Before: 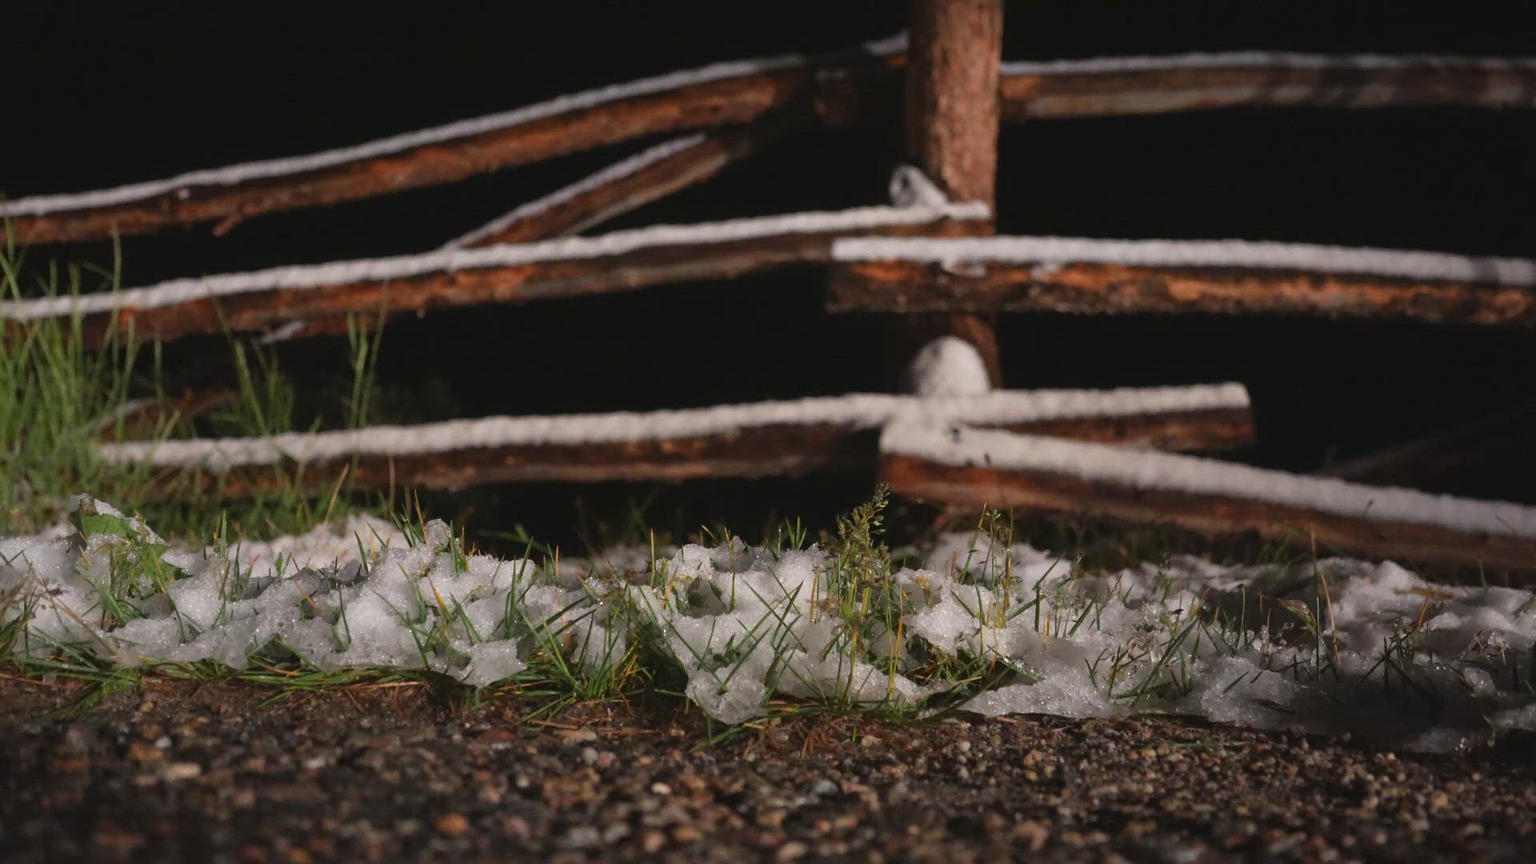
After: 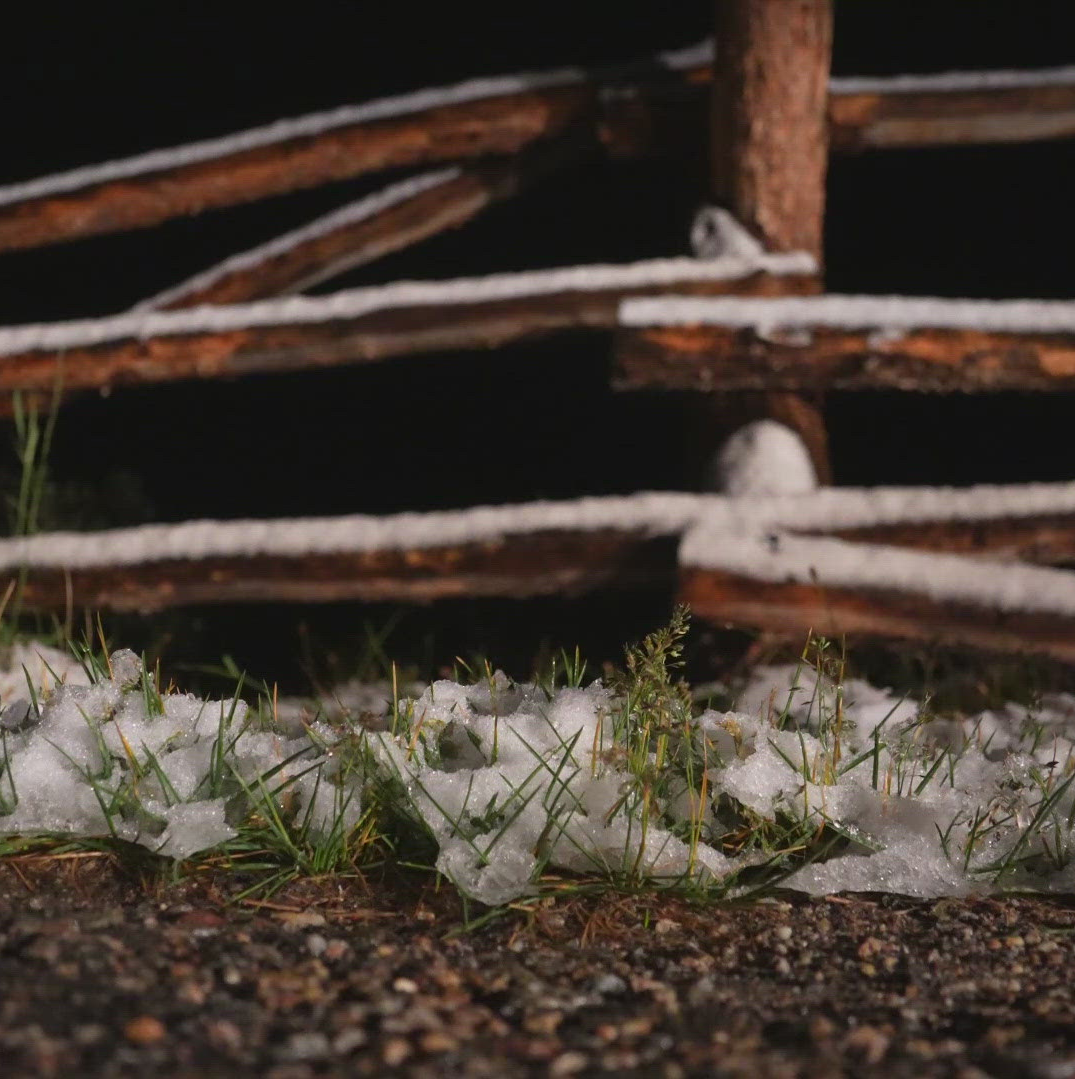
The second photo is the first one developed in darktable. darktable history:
crop: left 21.978%, right 22.031%, bottom 0.004%
